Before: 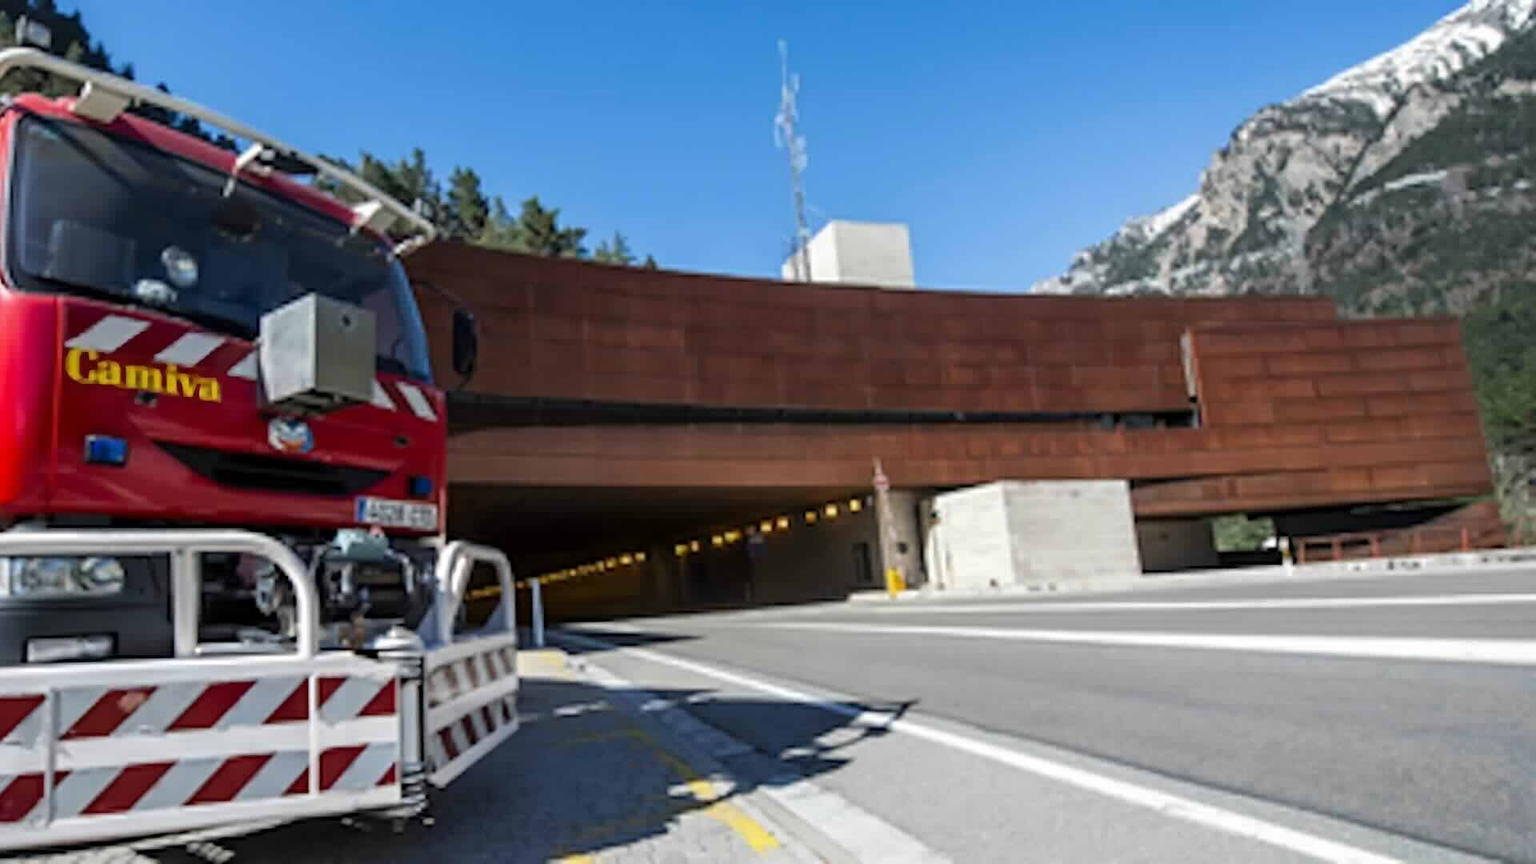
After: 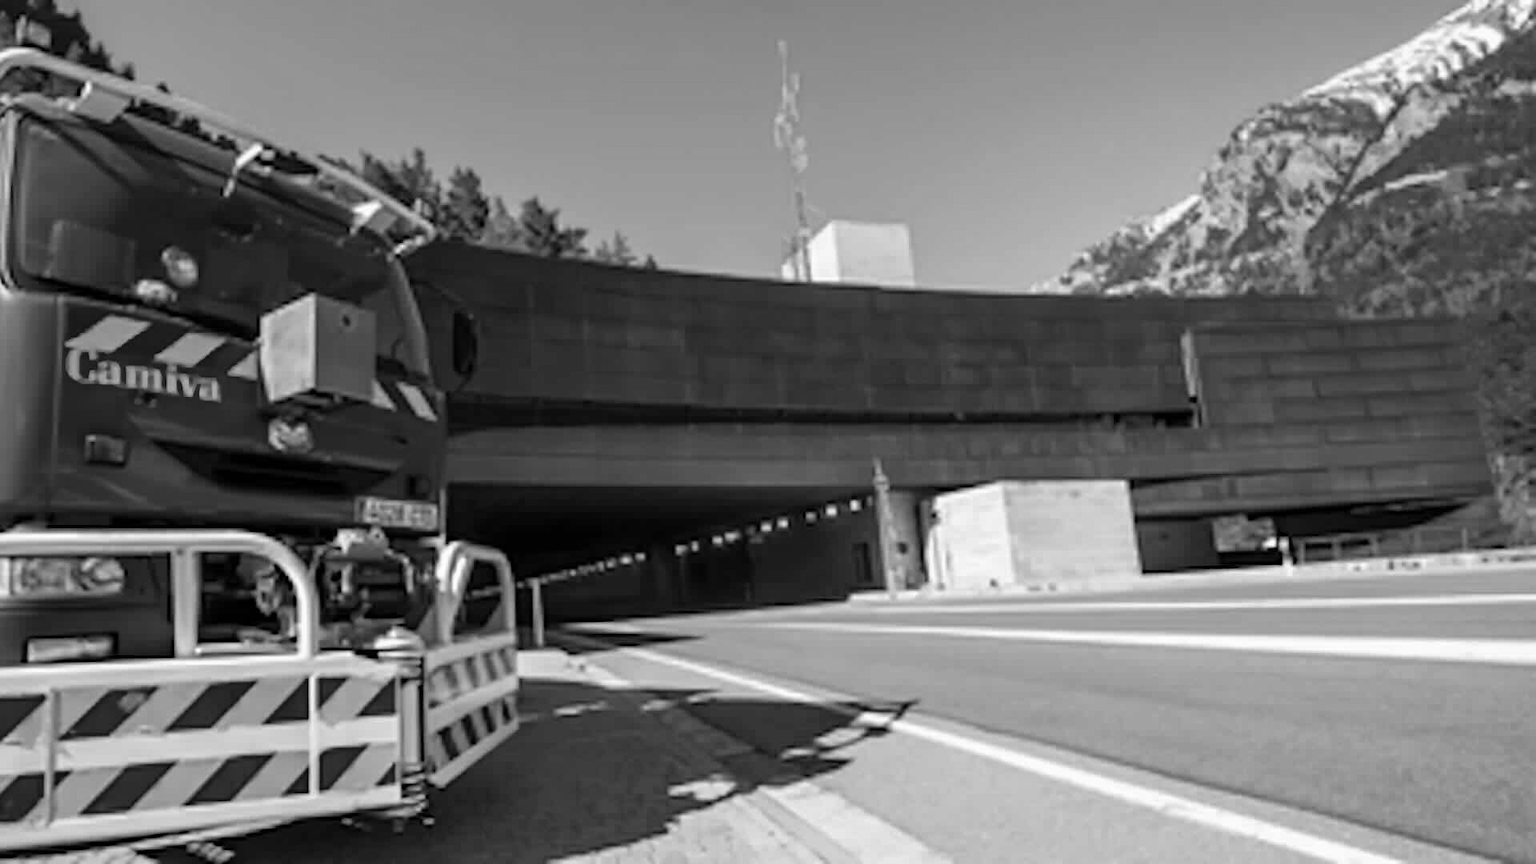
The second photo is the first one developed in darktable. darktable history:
color correction: highlights a* 21.88, highlights b* 22.25
monochrome: on, module defaults
white balance: red 0.871, blue 1.249
